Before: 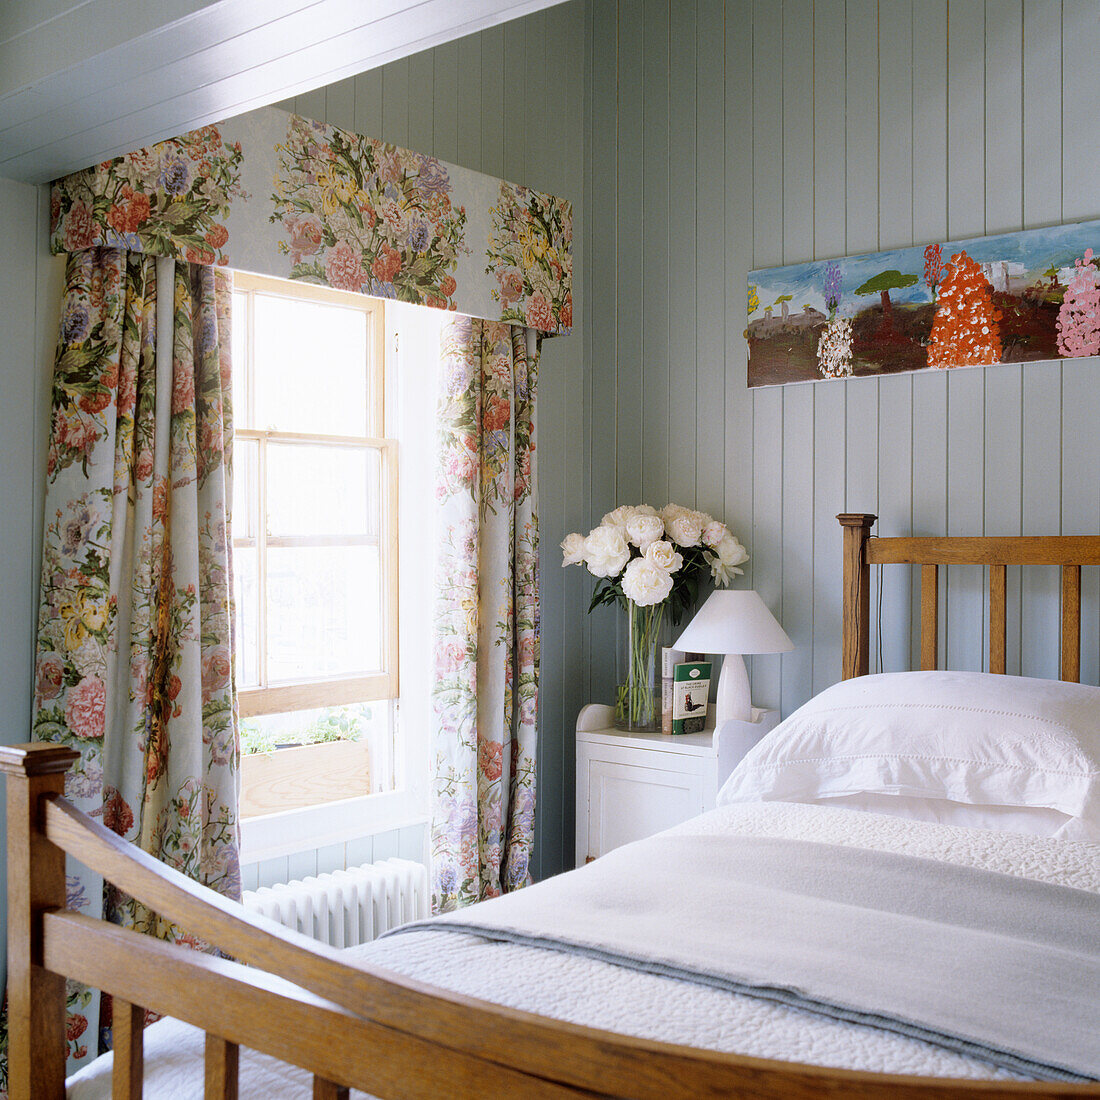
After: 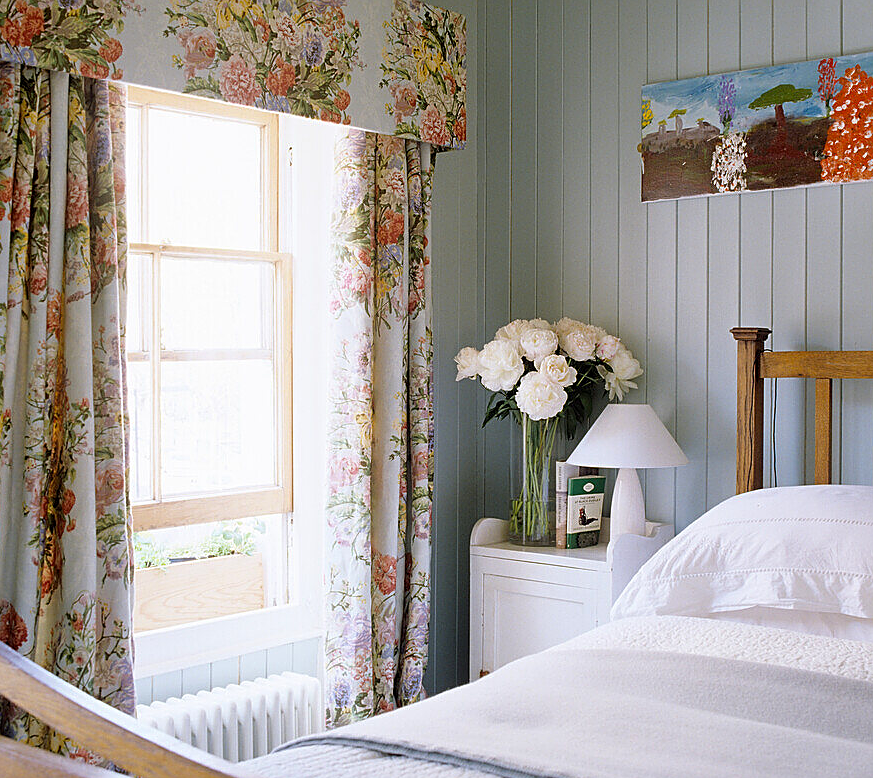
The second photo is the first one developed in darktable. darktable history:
crop: left 9.712%, top 16.928%, right 10.845%, bottom 12.332%
sharpen: on, module defaults
color balance: output saturation 110%
